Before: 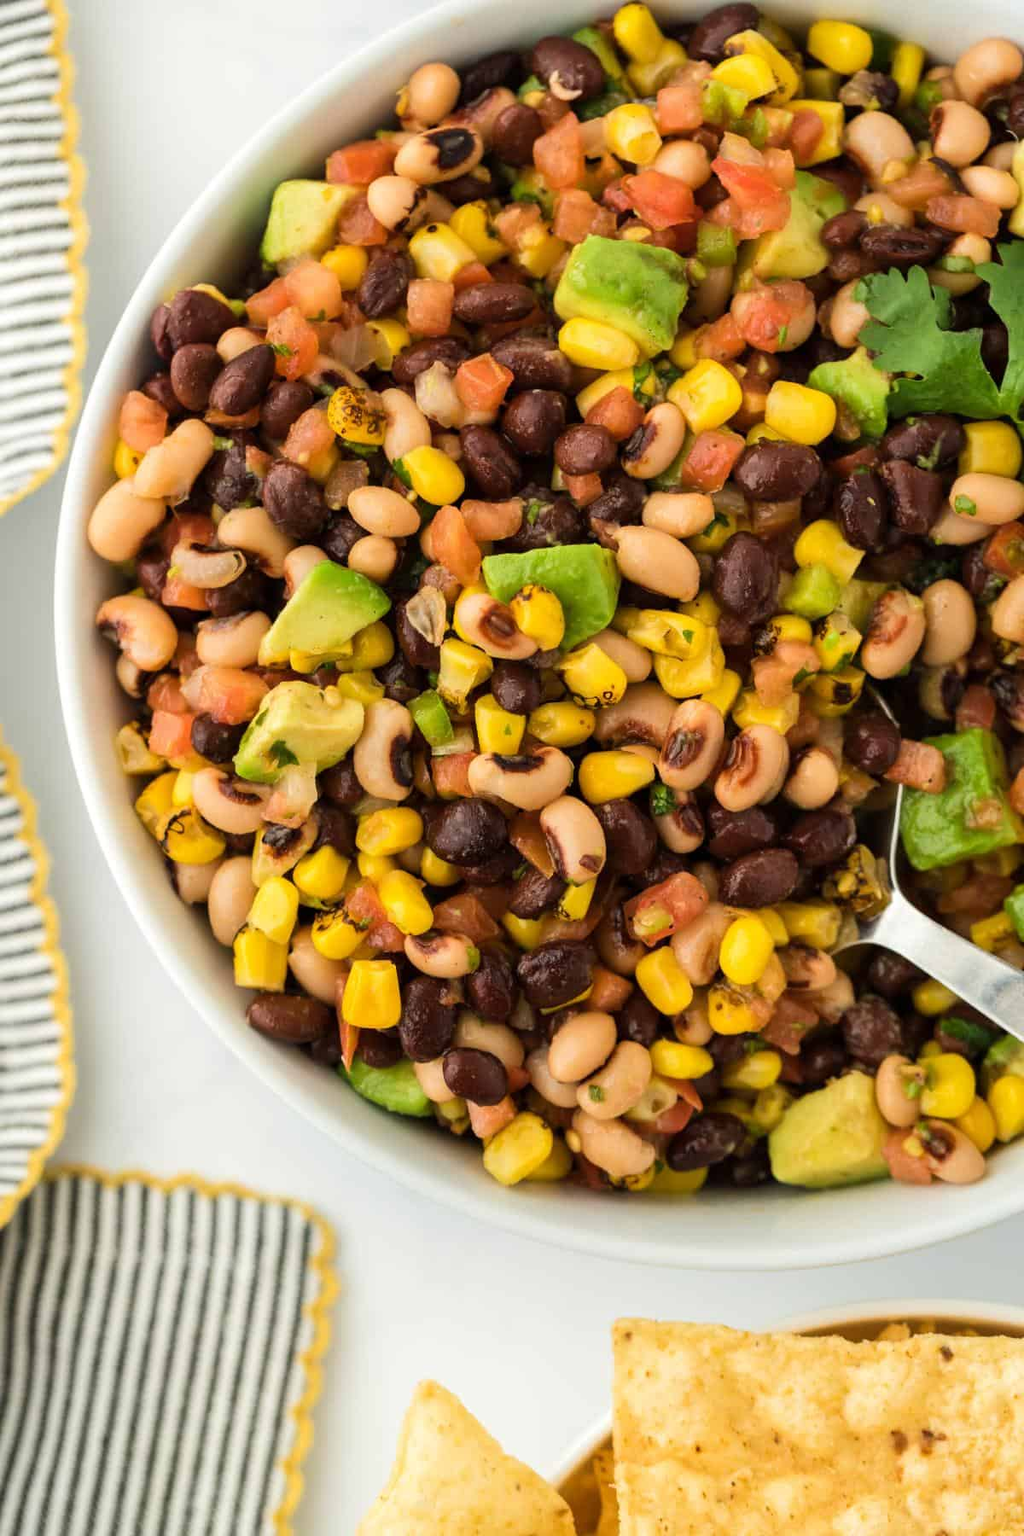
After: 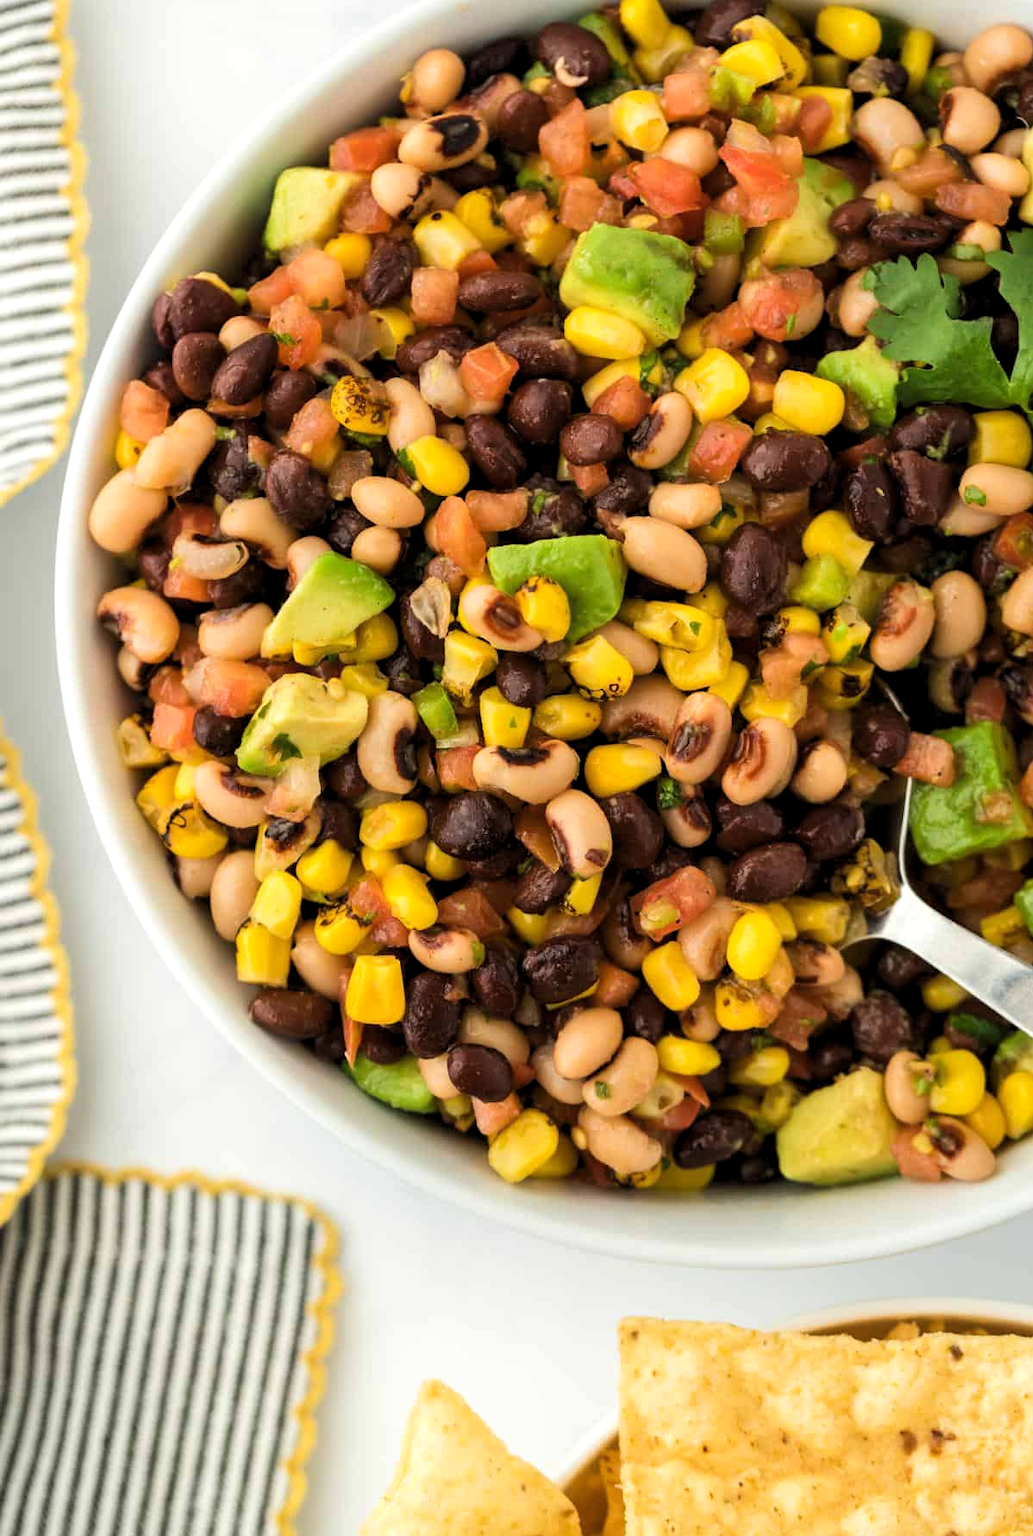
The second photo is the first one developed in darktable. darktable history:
crop: top 0.982%, right 0.061%
levels: levels [0.031, 0.5, 0.969]
